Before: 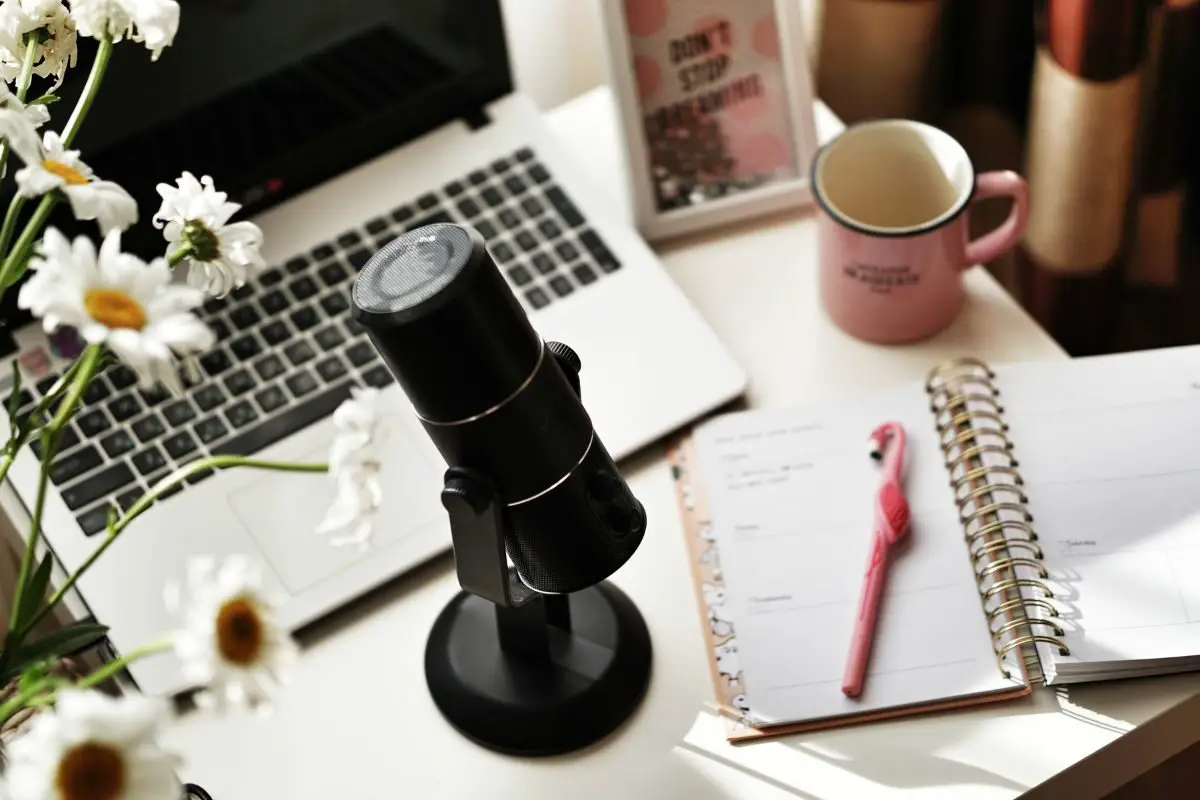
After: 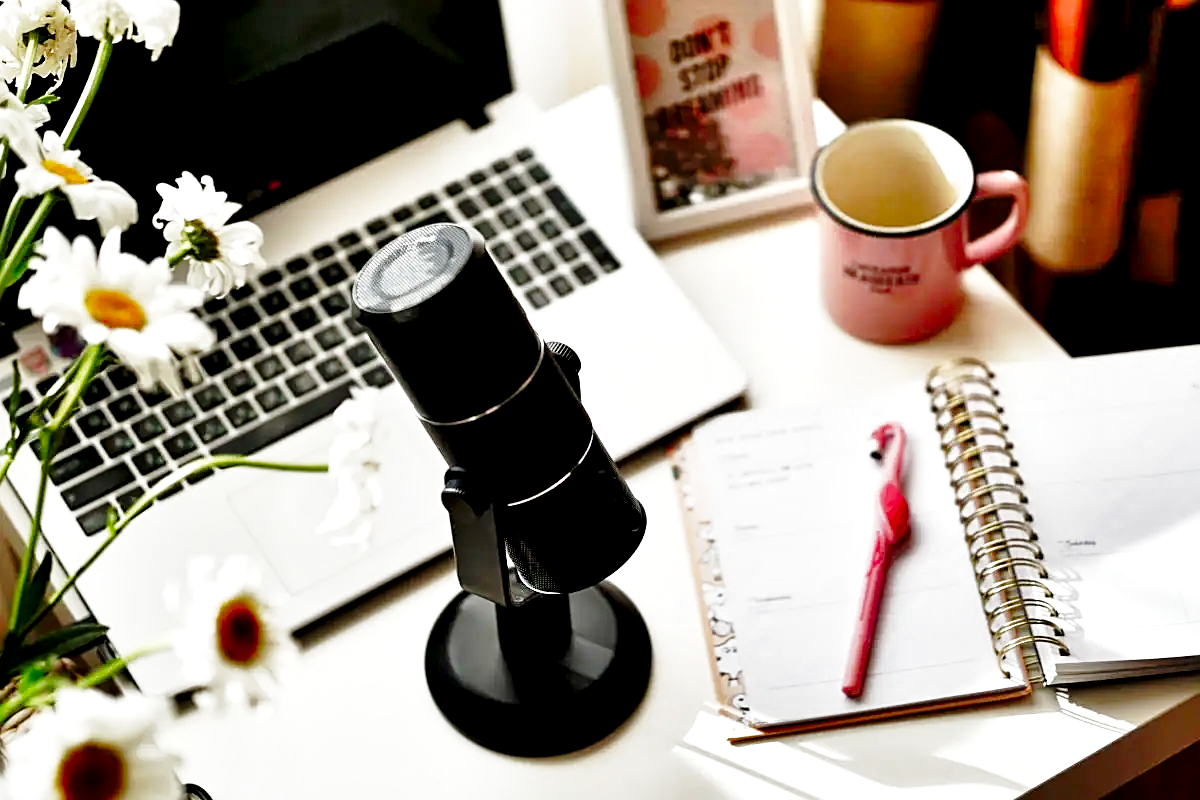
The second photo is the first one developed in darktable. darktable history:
sharpen: on, module defaults
base curve: curves: ch0 [(0, 0) (0.028, 0.03) (0.121, 0.232) (0.46, 0.748) (0.859, 0.968) (1, 1)], preserve colors none
shadows and highlights: shadows 29.61, highlights -30.47, low approximation 0.01, soften with gaussian
exposure: black level correction 0.01, exposure 0.011 EV, compensate highlight preservation false
local contrast: mode bilateral grid, contrast 20, coarseness 50, detail 171%, midtone range 0.2
vibrance: vibrance 100%
color zones: curves: ch0 [(0, 0.497) (0.143, 0.5) (0.286, 0.5) (0.429, 0.483) (0.571, 0.116) (0.714, -0.006) (0.857, 0.28) (1, 0.497)]
